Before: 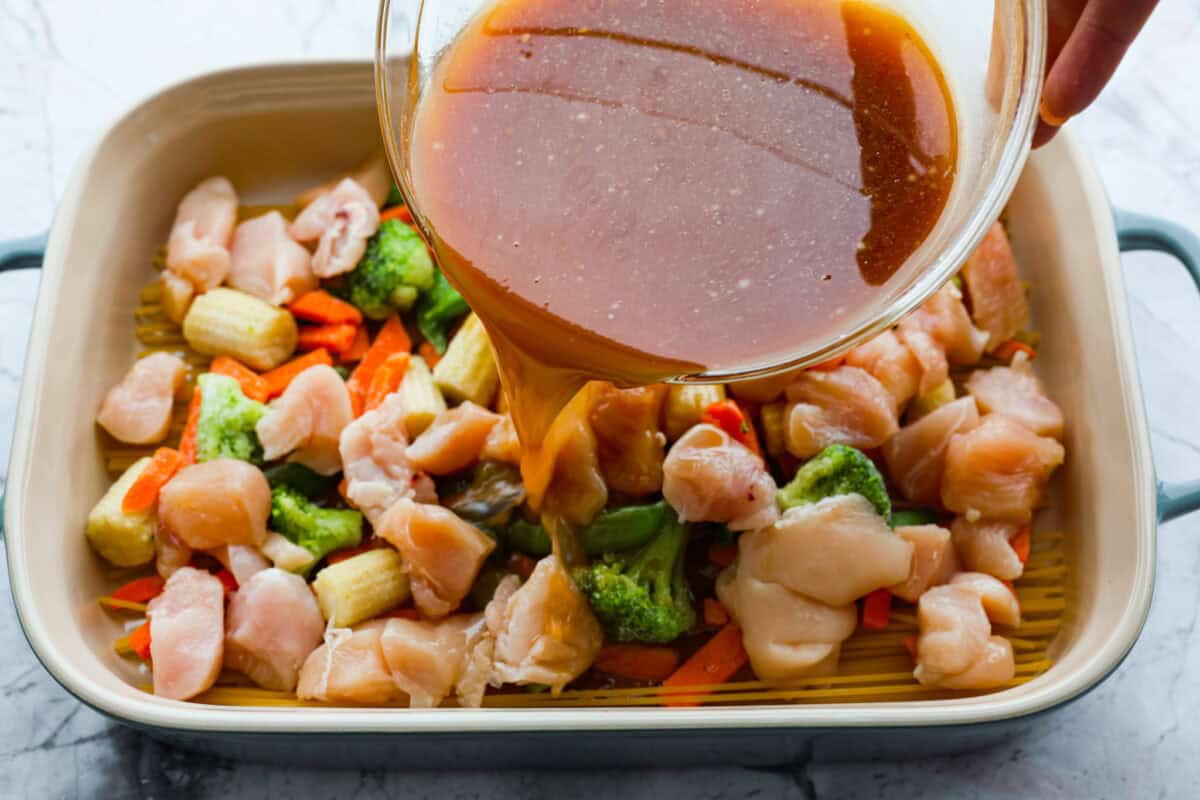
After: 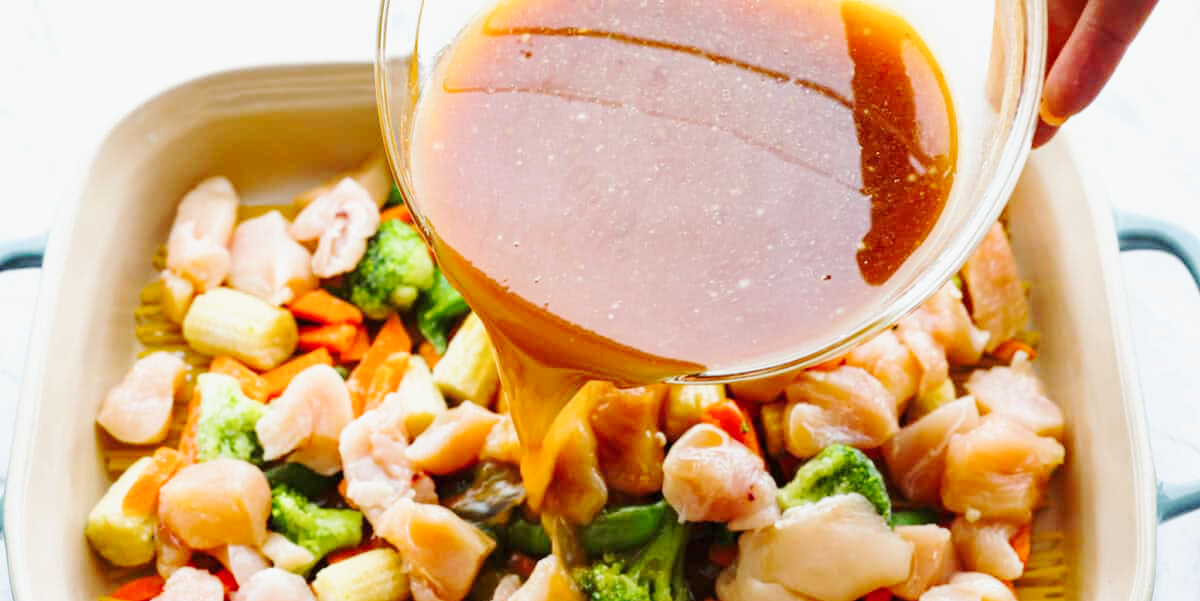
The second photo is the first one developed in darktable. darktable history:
crop: bottom 24.859%
base curve: curves: ch0 [(0, 0) (0.025, 0.046) (0.112, 0.277) (0.467, 0.74) (0.814, 0.929) (1, 0.942)], preserve colors none
